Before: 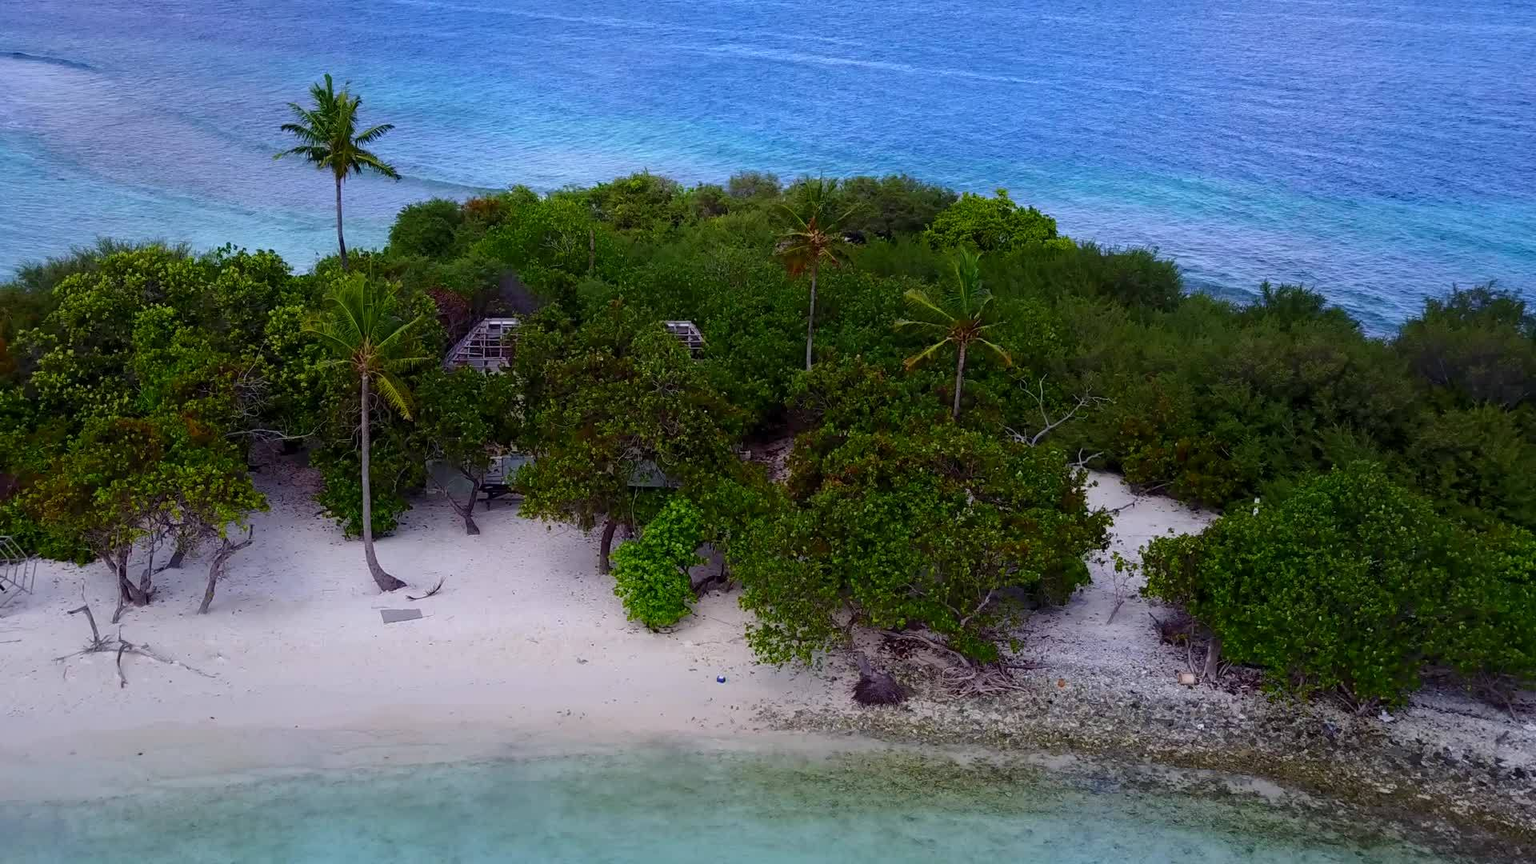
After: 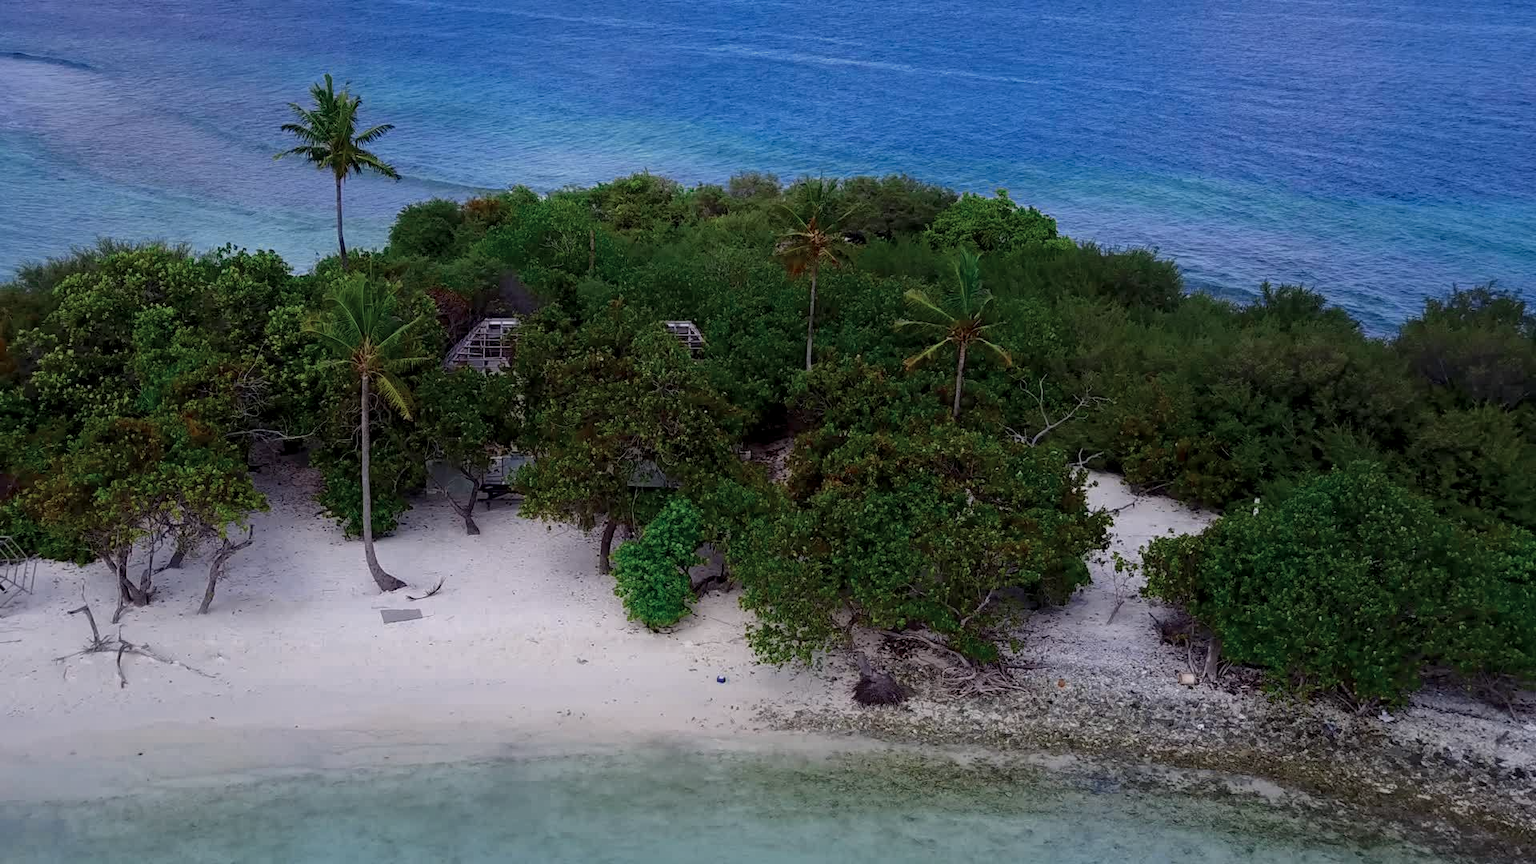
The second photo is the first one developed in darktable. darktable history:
color zones: curves: ch0 [(0, 0.5) (0.125, 0.4) (0.25, 0.5) (0.375, 0.4) (0.5, 0.4) (0.625, 0.35) (0.75, 0.35) (0.875, 0.5)]; ch1 [(0, 0.35) (0.125, 0.45) (0.25, 0.35) (0.375, 0.35) (0.5, 0.35) (0.625, 0.35) (0.75, 0.45) (0.875, 0.35)]; ch2 [(0, 0.6) (0.125, 0.5) (0.25, 0.5) (0.375, 0.6) (0.5, 0.6) (0.625, 0.5) (0.75, 0.5) (0.875, 0.5)]
local contrast: highlights 100%, shadows 100%, detail 120%, midtone range 0.2
